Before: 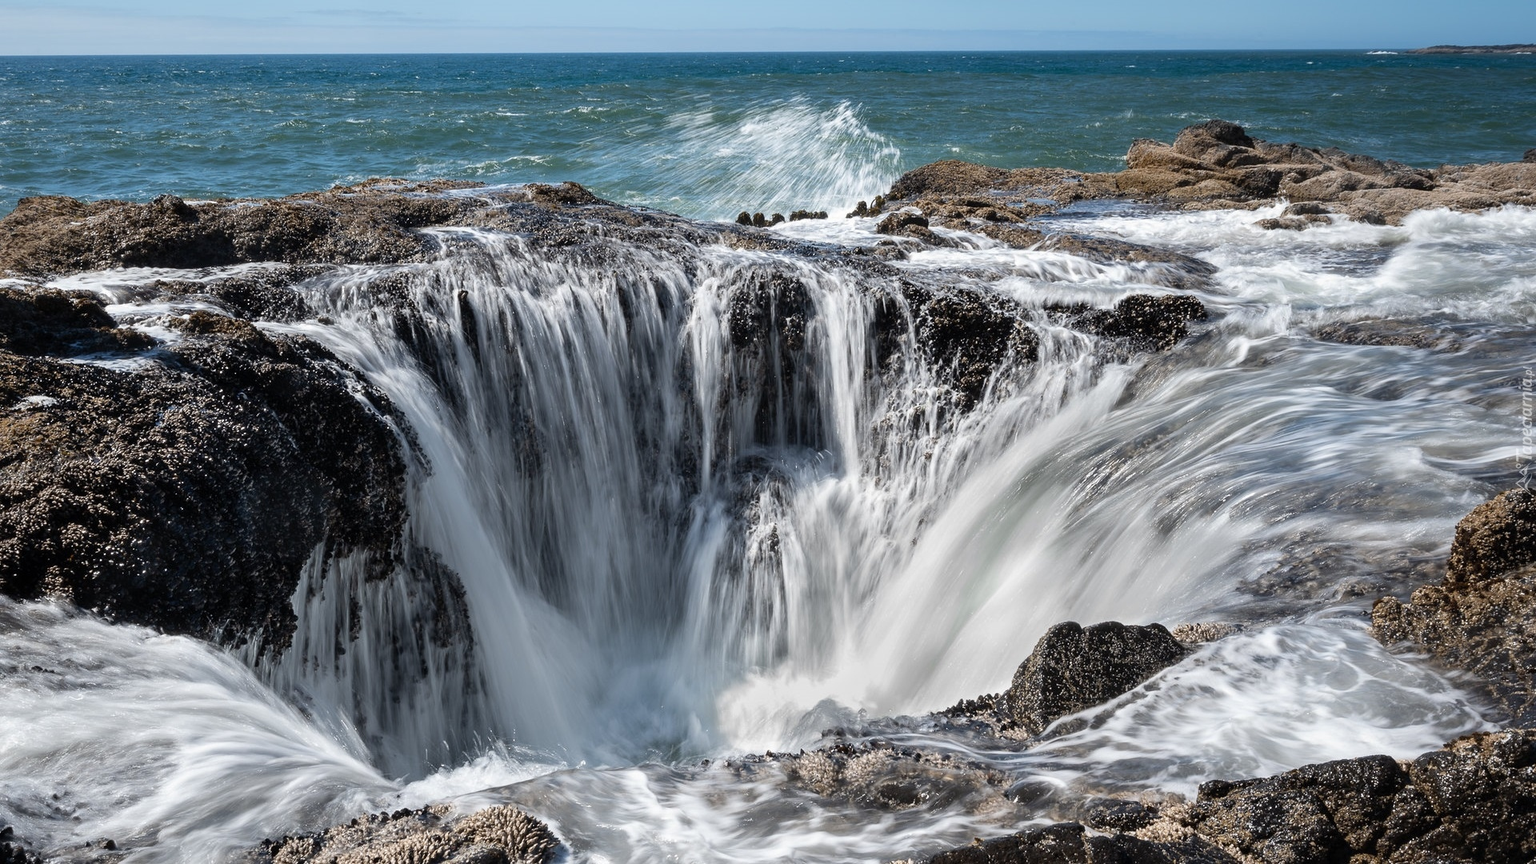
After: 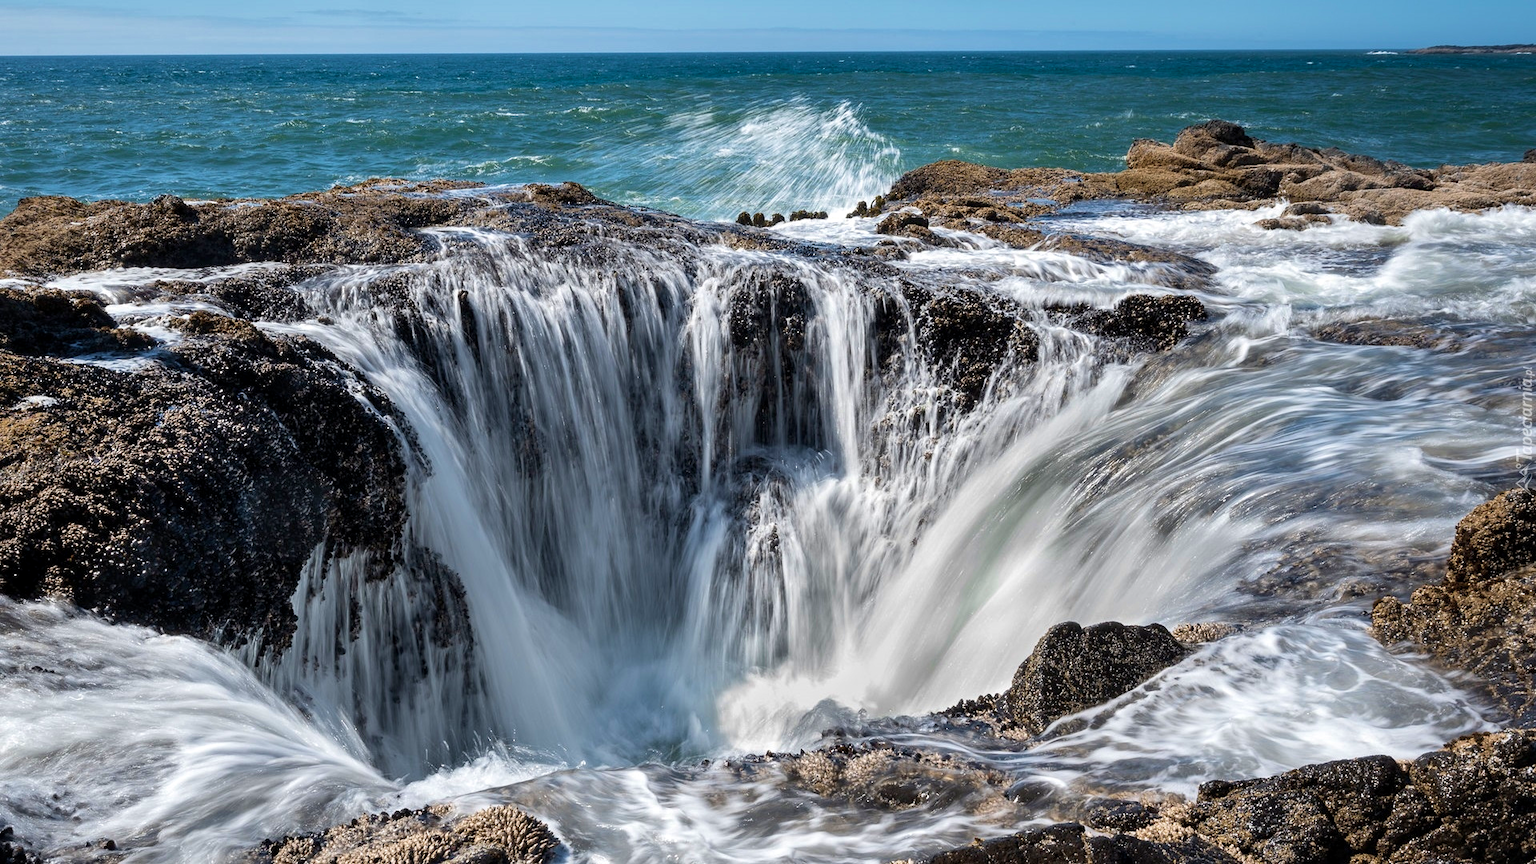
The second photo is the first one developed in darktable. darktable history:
local contrast: highlights 104%, shadows 100%, detail 120%, midtone range 0.2
velvia: strength 44.45%
shadows and highlights: shadows 39.89, highlights -52.47, low approximation 0.01, soften with gaussian
